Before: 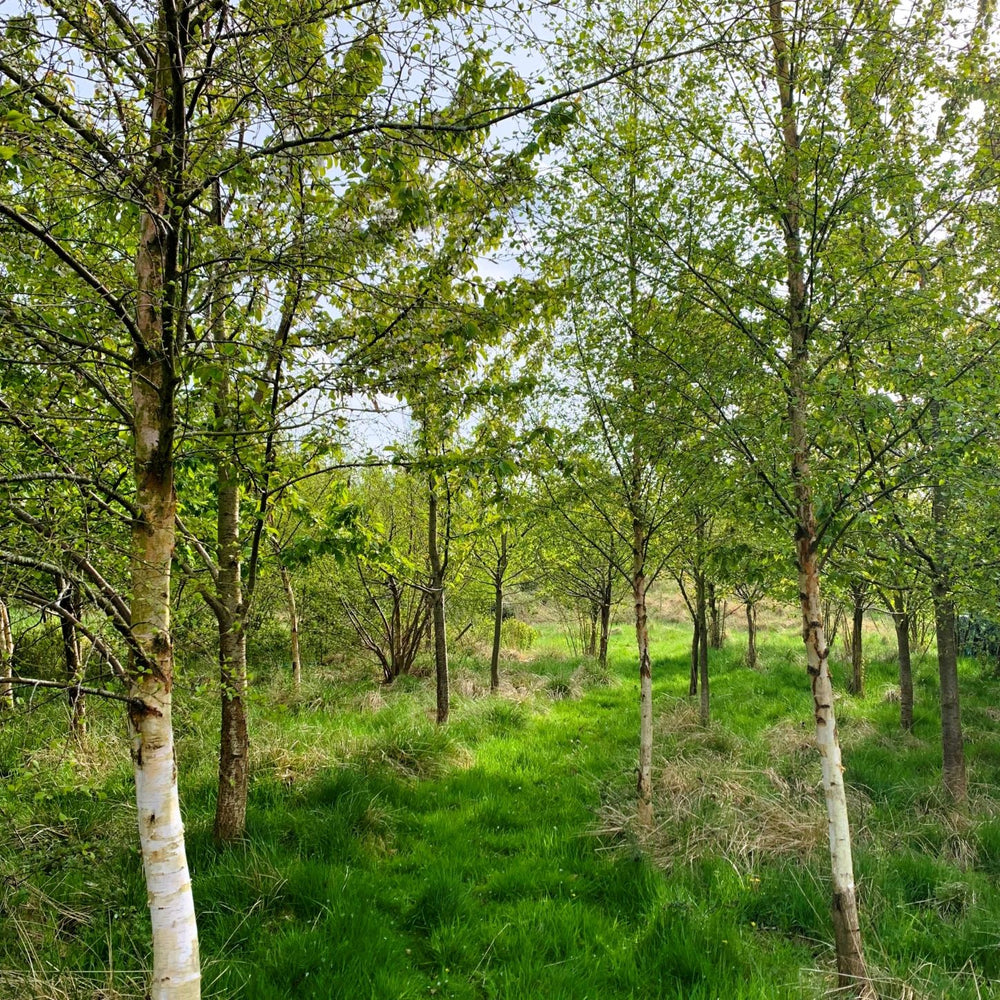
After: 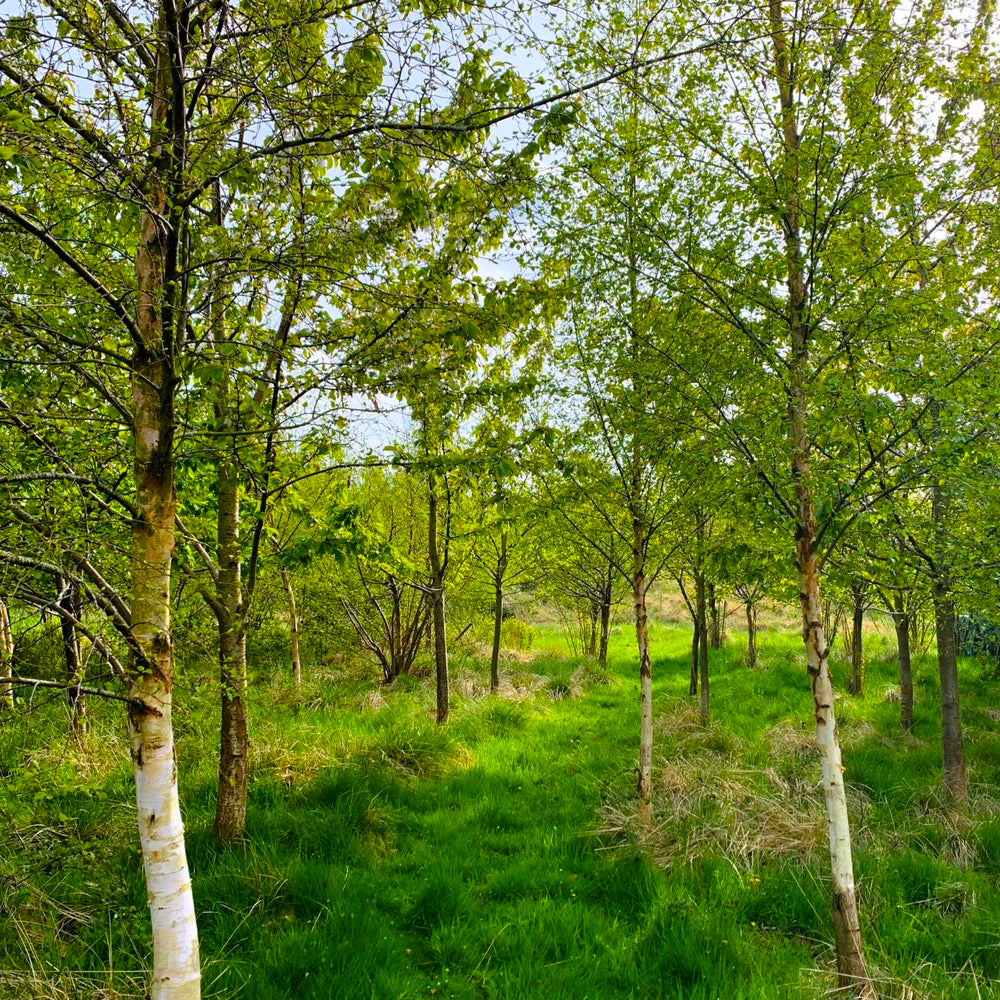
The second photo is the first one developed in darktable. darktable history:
color balance rgb: perceptual saturation grading › global saturation 30.221%, global vibrance 14.859%
